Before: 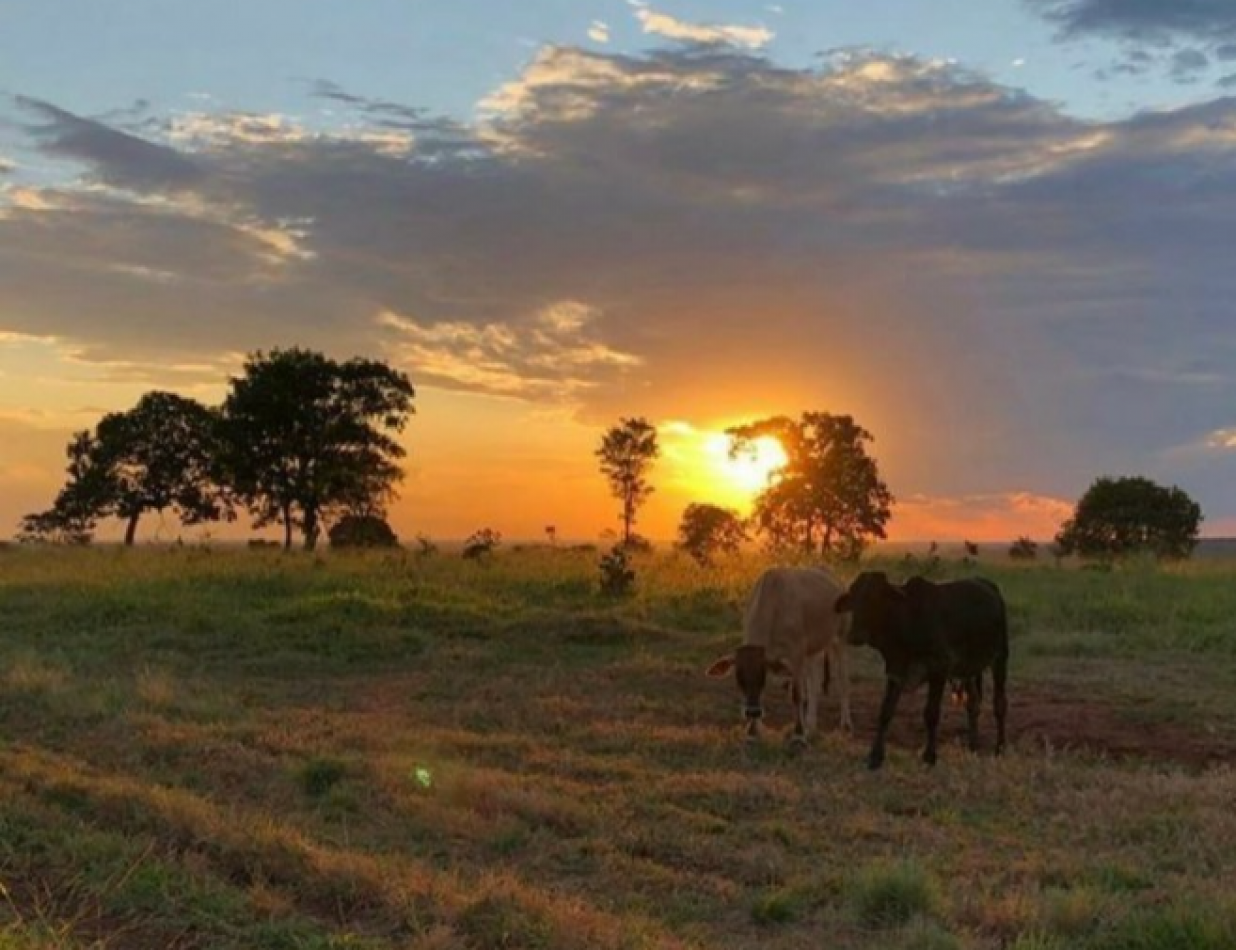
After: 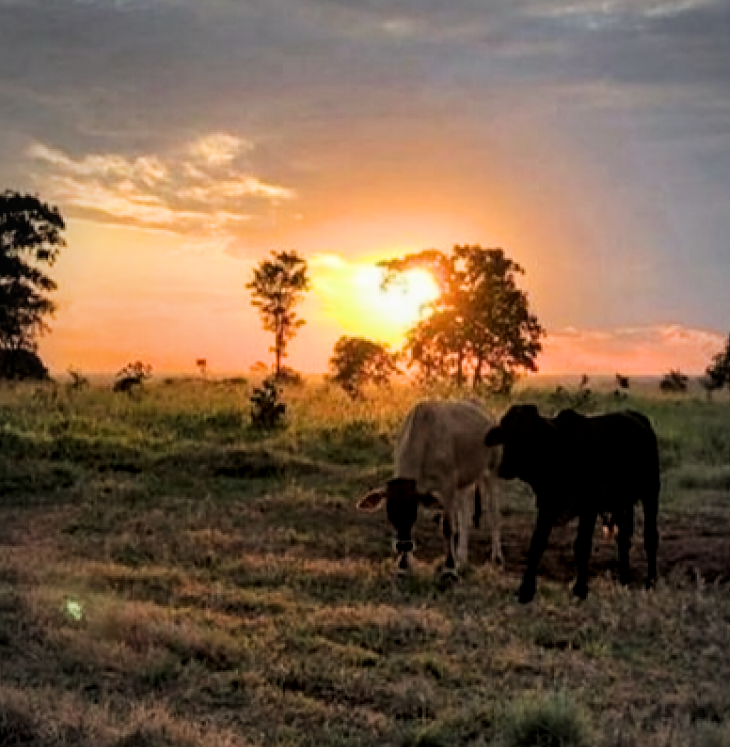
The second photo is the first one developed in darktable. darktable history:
sharpen: amount 0.2
crop and rotate: left 28.256%, top 17.734%, right 12.656%, bottom 3.573%
exposure: black level correction 0, exposure 0.7 EV, compensate exposure bias true, compensate highlight preservation false
filmic rgb: black relative exposure -5 EV, hardness 2.88, contrast 1.4, highlights saturation mix -30%
local contrast: on, module defaults
vignetting: automatic ratio true
